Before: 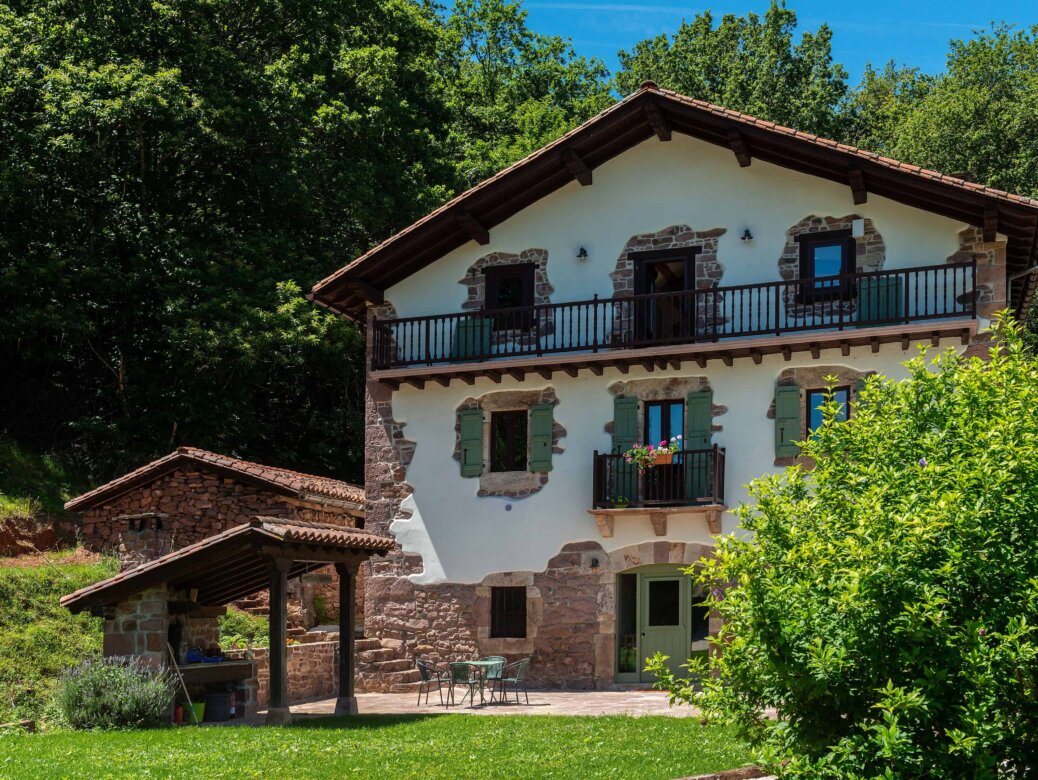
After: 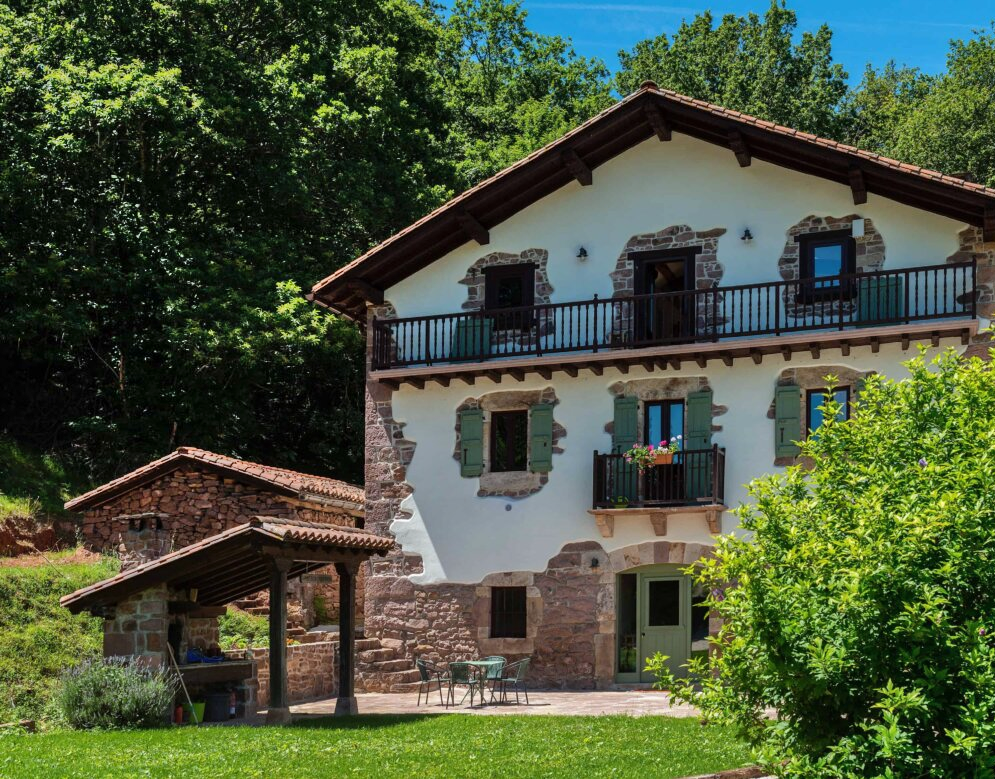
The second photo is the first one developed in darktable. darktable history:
shadows and highlights: soften with gaussian
white balance: red 0.986, blue 1.01
crop: right 4.126%, bottom 0.031%
